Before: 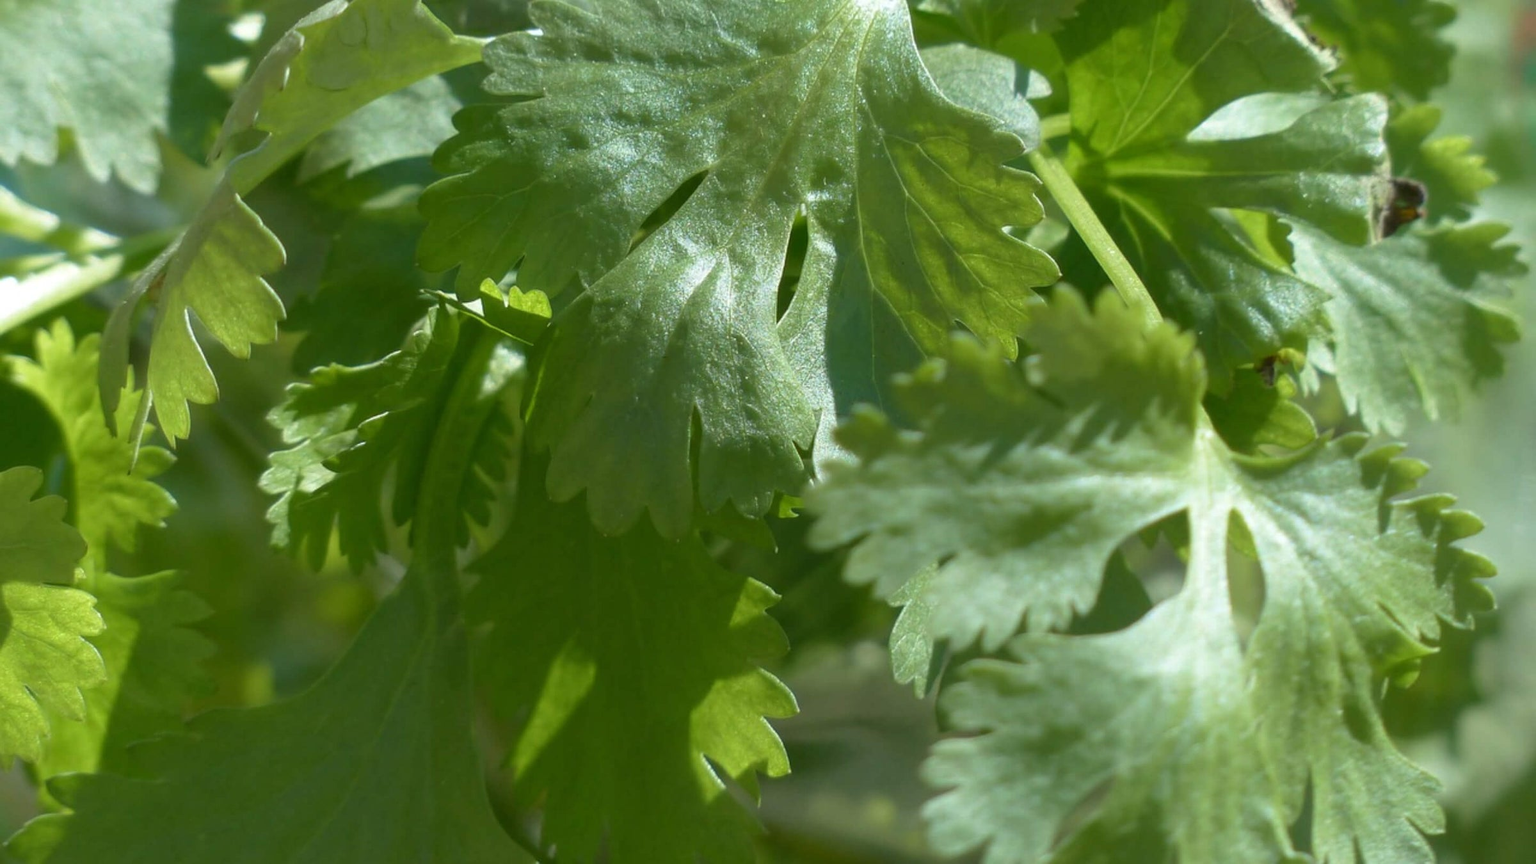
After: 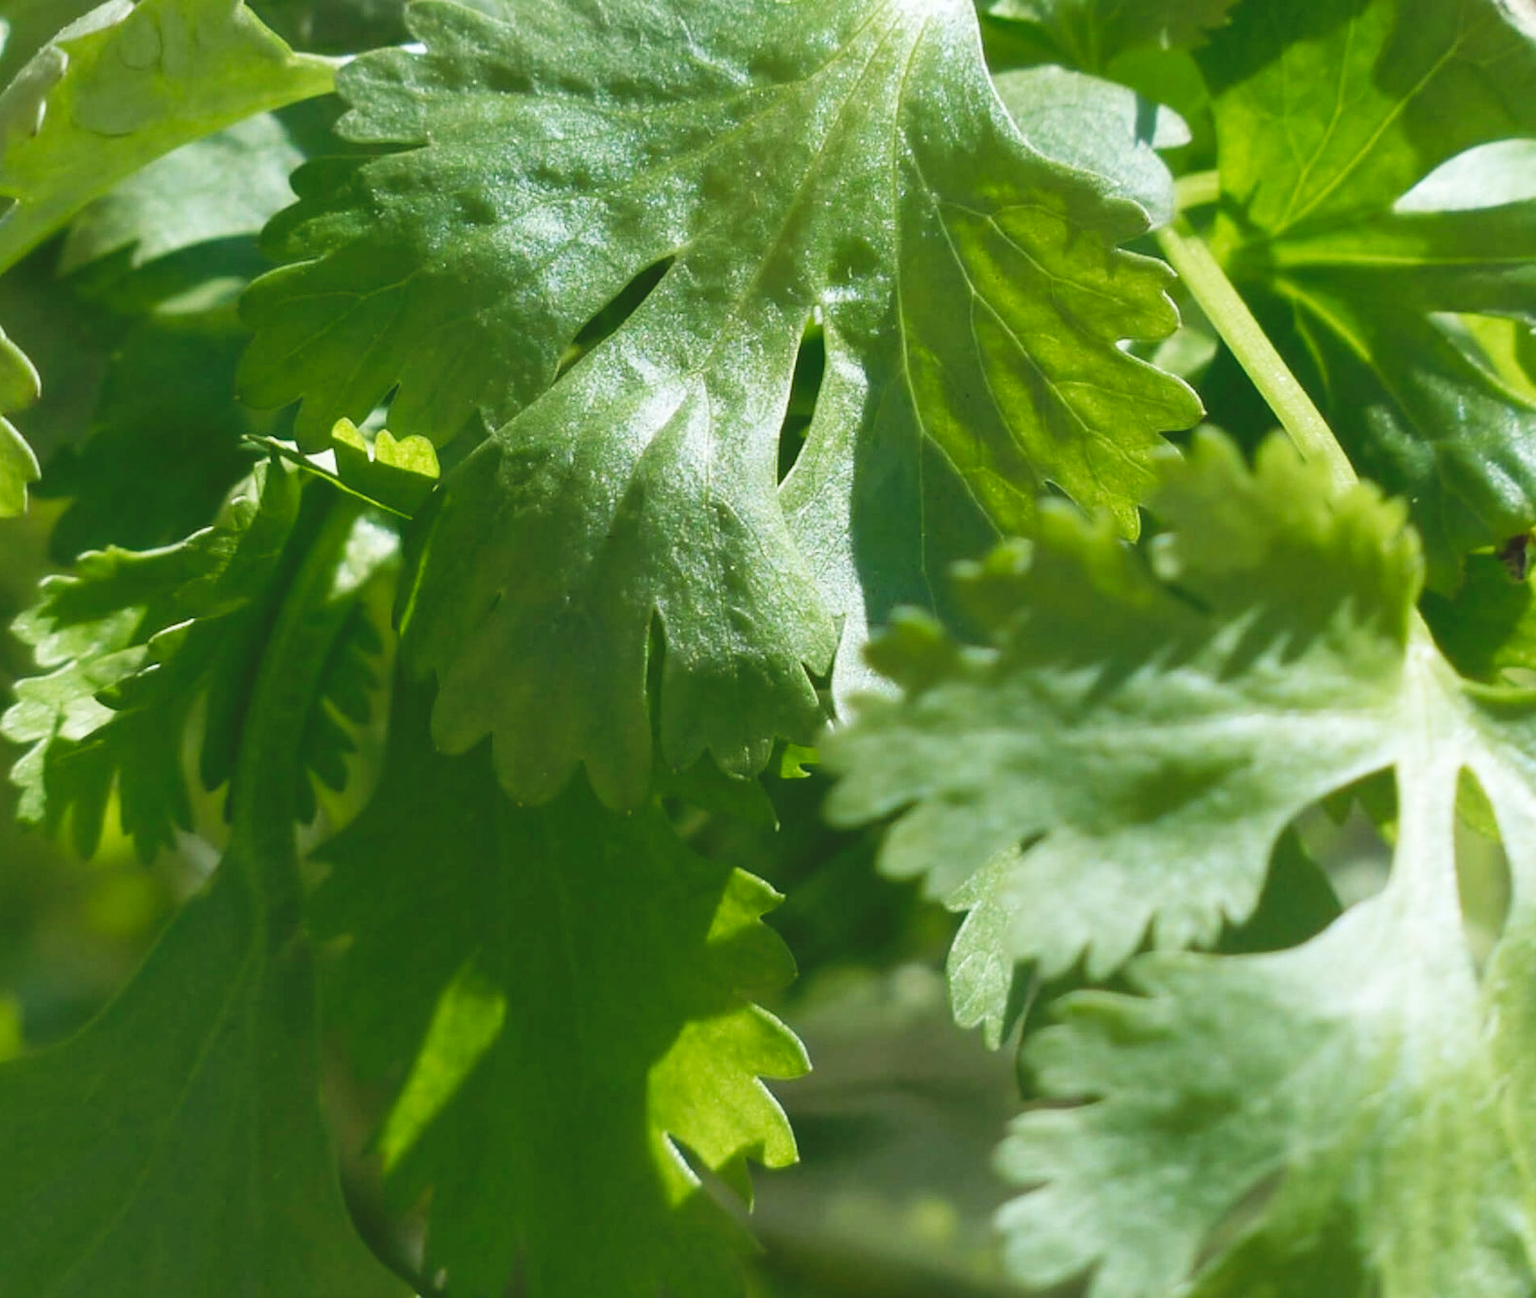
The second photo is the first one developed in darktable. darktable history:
tone curve: curves: ch0 [(0, 0) (0.003, 0.072) (0.011, 0.077) (0.025, 0.082) (0.044, 0.094) (0.069, 0.106) (0.1, 0.125) (0.136, 0.145) (0.177, 0.173) (0.224, 0.216) (0.277, 0.281) (0.335, 0.356) (0.399, 0.436) (0.468, 0.53) (0.543, 0.629) (0.623, 0.724) (0.709, 0.808) (0.801, 0.88) (0.898, 0.941) (1, 1)], preserve colors none
crop: left 16.899%, right 16.556%
